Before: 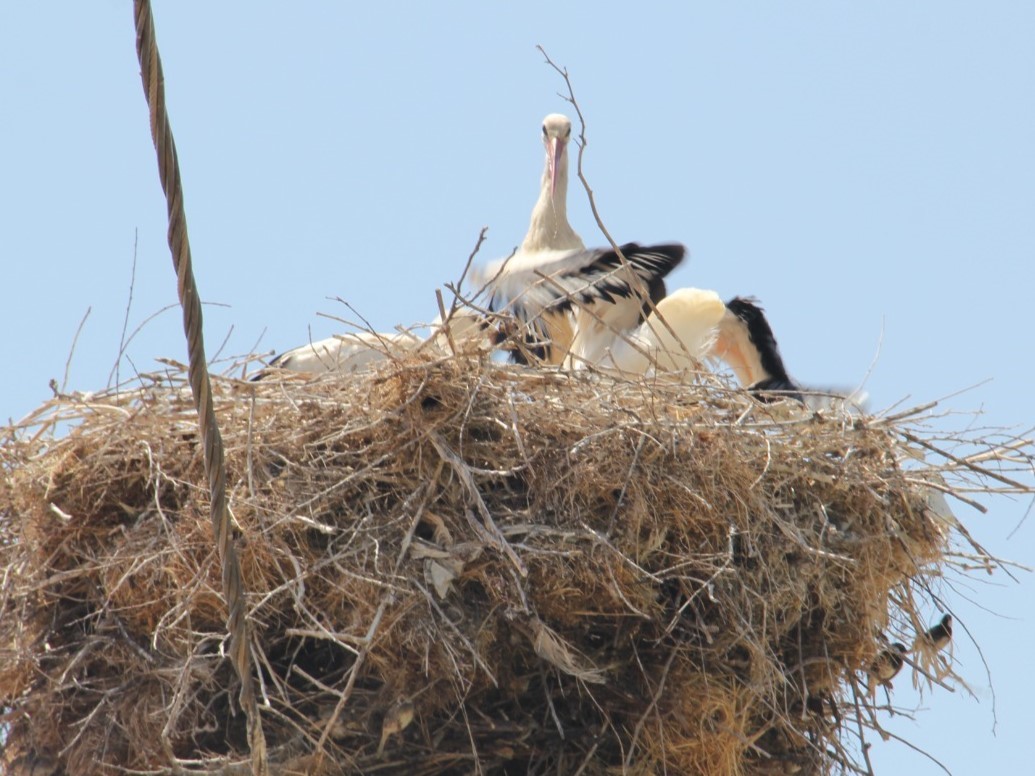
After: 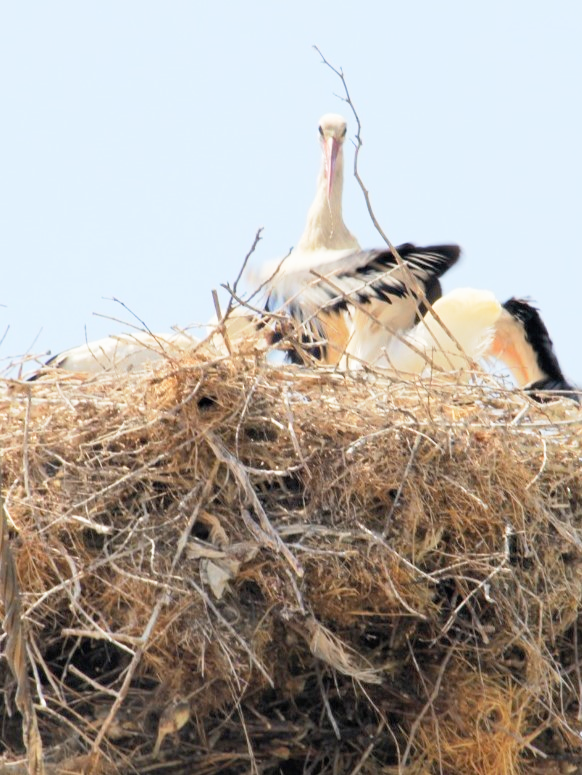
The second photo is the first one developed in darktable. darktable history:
crop: left 21.724%, right 22.004%, bottom 0.003%
base curve: curves: ch0 [(0, 0) (0.005, 0.002) (0.193, 0.295) (0.399, 0.664) (0.75, 0.928) (1, 1)], preserve colors none
contrast brightness saturation: brightness 0.141
exposure: black level correction 0.009, exposure -0.162 EV, compensate highlight preservation false
